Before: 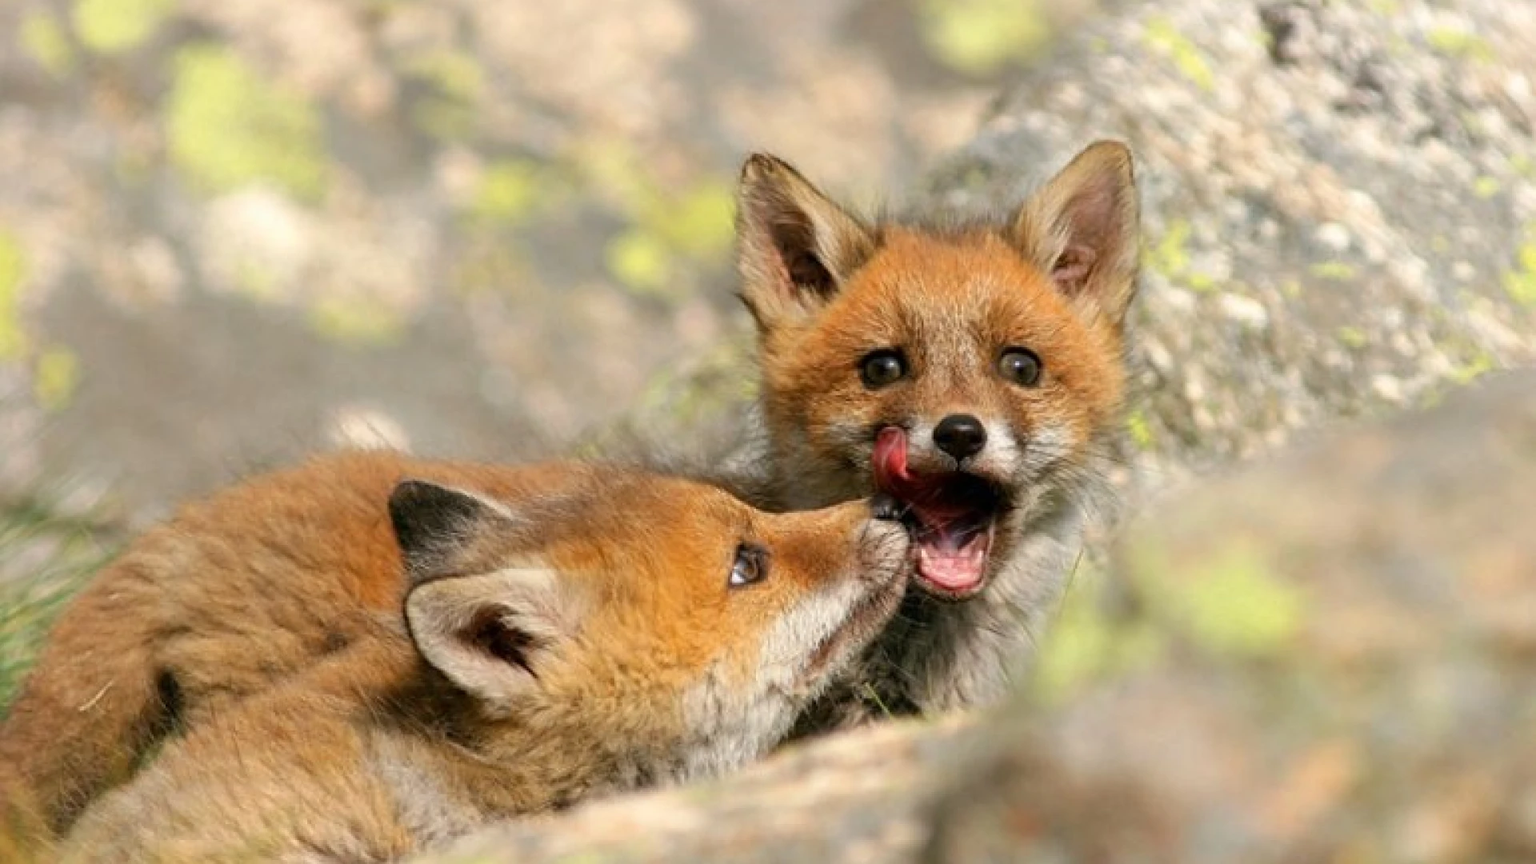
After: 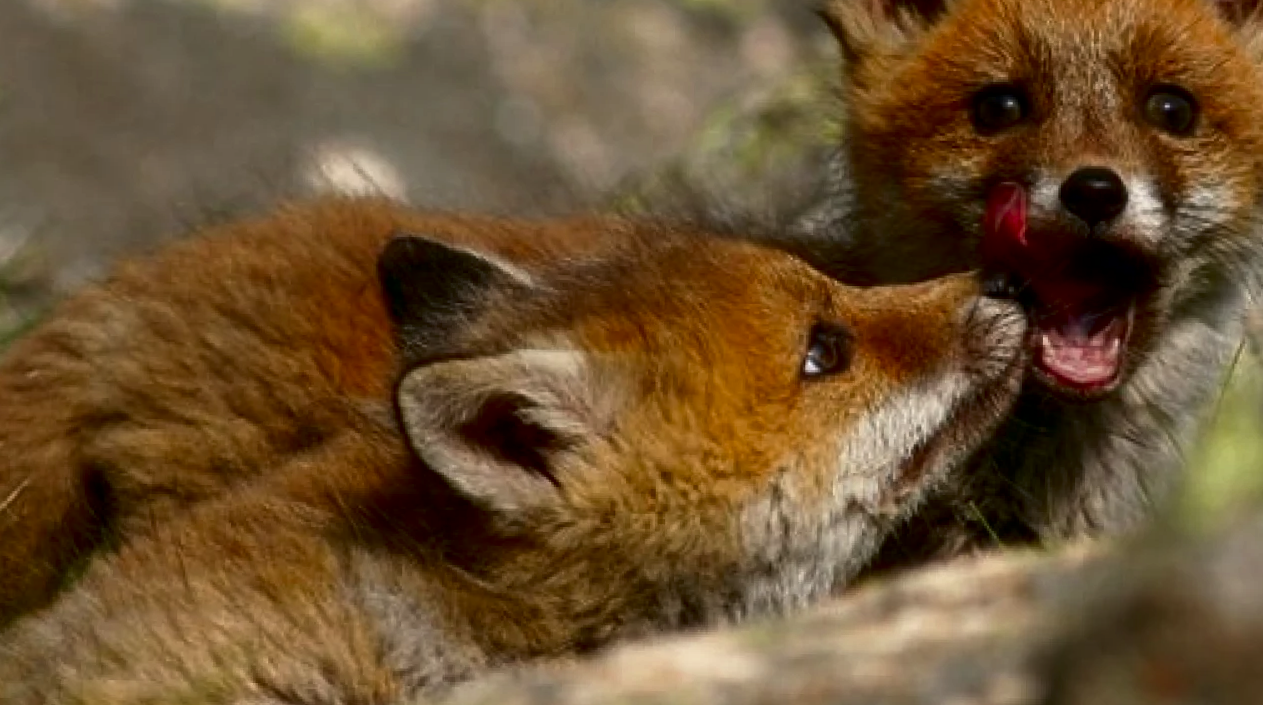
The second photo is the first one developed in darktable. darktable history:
crop and rotate: angle -1.16°, left 3.939%, top 32.35%, right 27.907%
exposure: black level correction 0.001, compensate highlight preservation false
color zones: curves: ch0 [(0.068, 0.464) (0.25, 0.5) (0.48, 0.508) (0.75, 0.536) (0.886, 0.476) (0.967, 0.456)]; ch1 [(0.066, 0.456) (0.25, 0.5) (0.616, 0.508) (0.746, 0.56) (0.934, 0.444)], mix -64.16%
contrast brightness saturation: brightness -0.518
